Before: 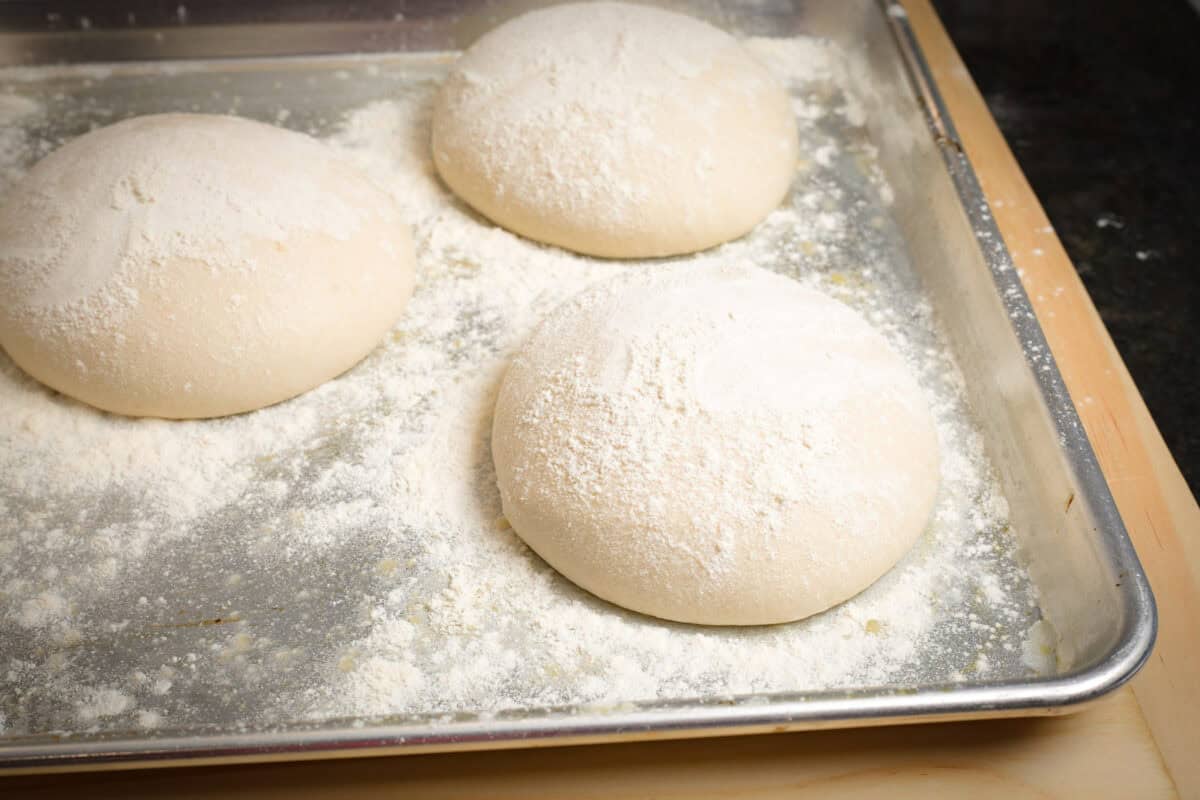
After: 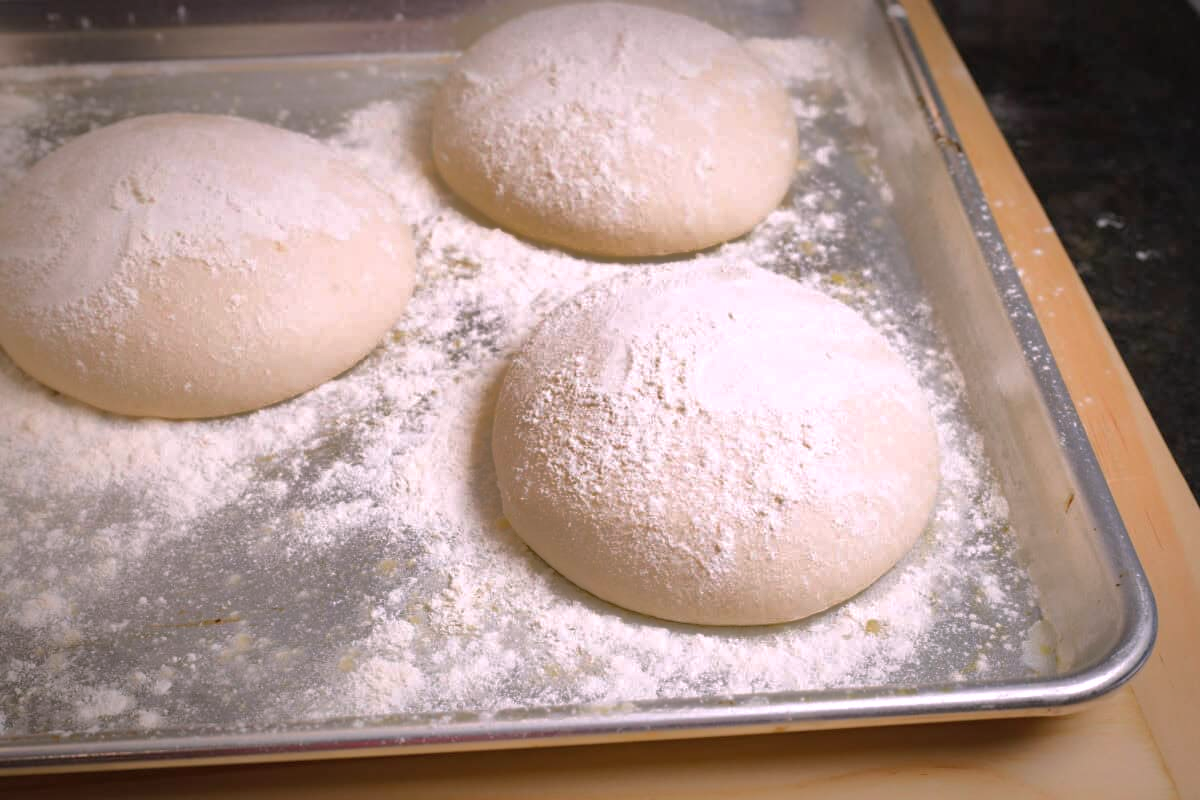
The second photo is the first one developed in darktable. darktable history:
white balance: red 1.05, blue 1.072
shadows and highlights: shadows 40, highlights -60
